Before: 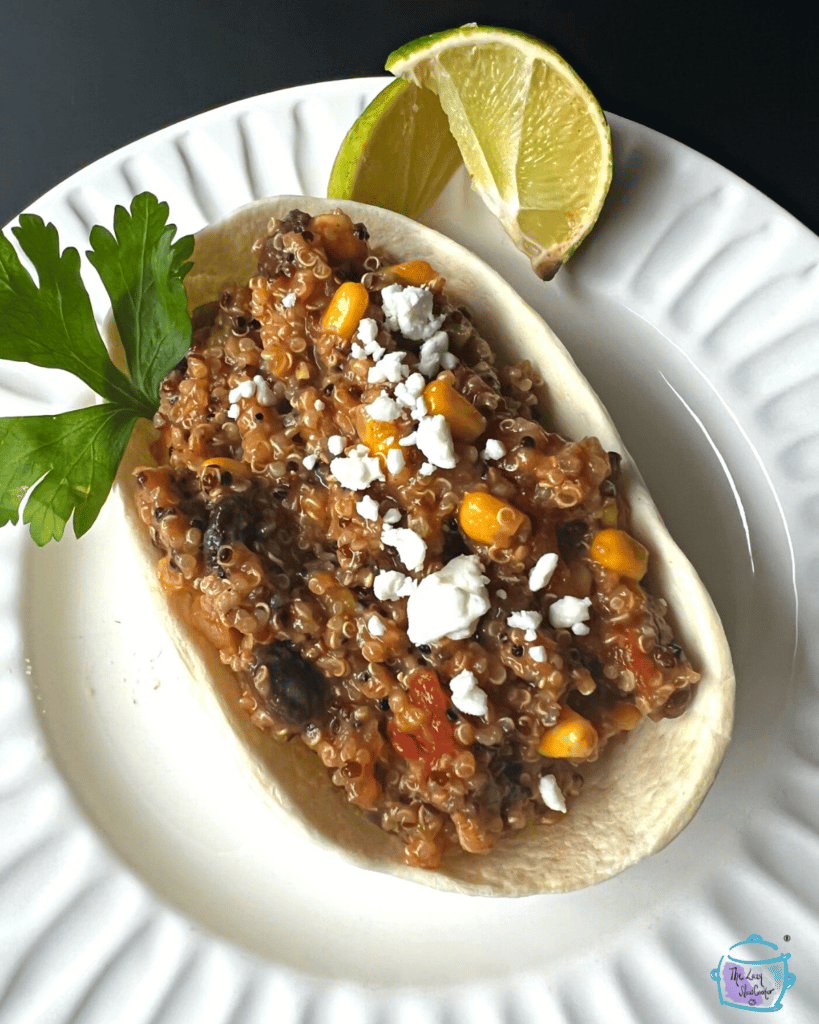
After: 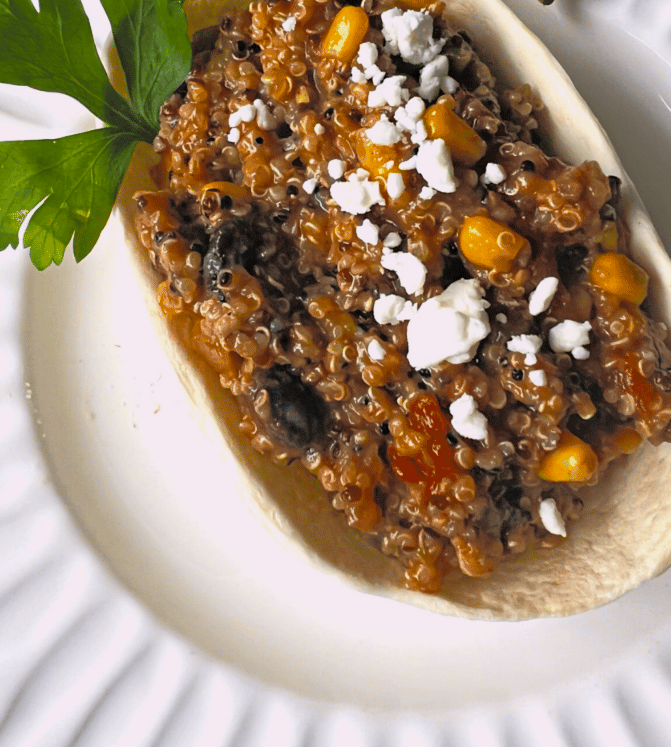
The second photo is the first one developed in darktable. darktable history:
filmic rgb: black relative exposure -15 EV, white relative exposure 3 EV, target black luminance 0%, hardness 9.2, latitude 98.68%, contrast 0.912, shadows ↔ highlights balance 0.354%, iterations of high-quality reconstruction 0
exposure: black level correction -0.021, exposure -0.034 EV, compensate highlight preservation false
crop: top 26.999%, right 18.029%
tone equalizer: -8 EV -1.81 EV, -7 EV -1.13 EV, -6 EV -1.61 EV, edges refinement/feathering 500, mask exposure compensation -1.57 EV, preserve details no
levels: levels [0.062, 0.494, 0.925]
color balance rgb: highlights gain › chroma 1.527%, highlights gain › hue 306.9°, perceptual saturation grading › global saturation 19.151%, saturation formula JzAzBz (2021)
